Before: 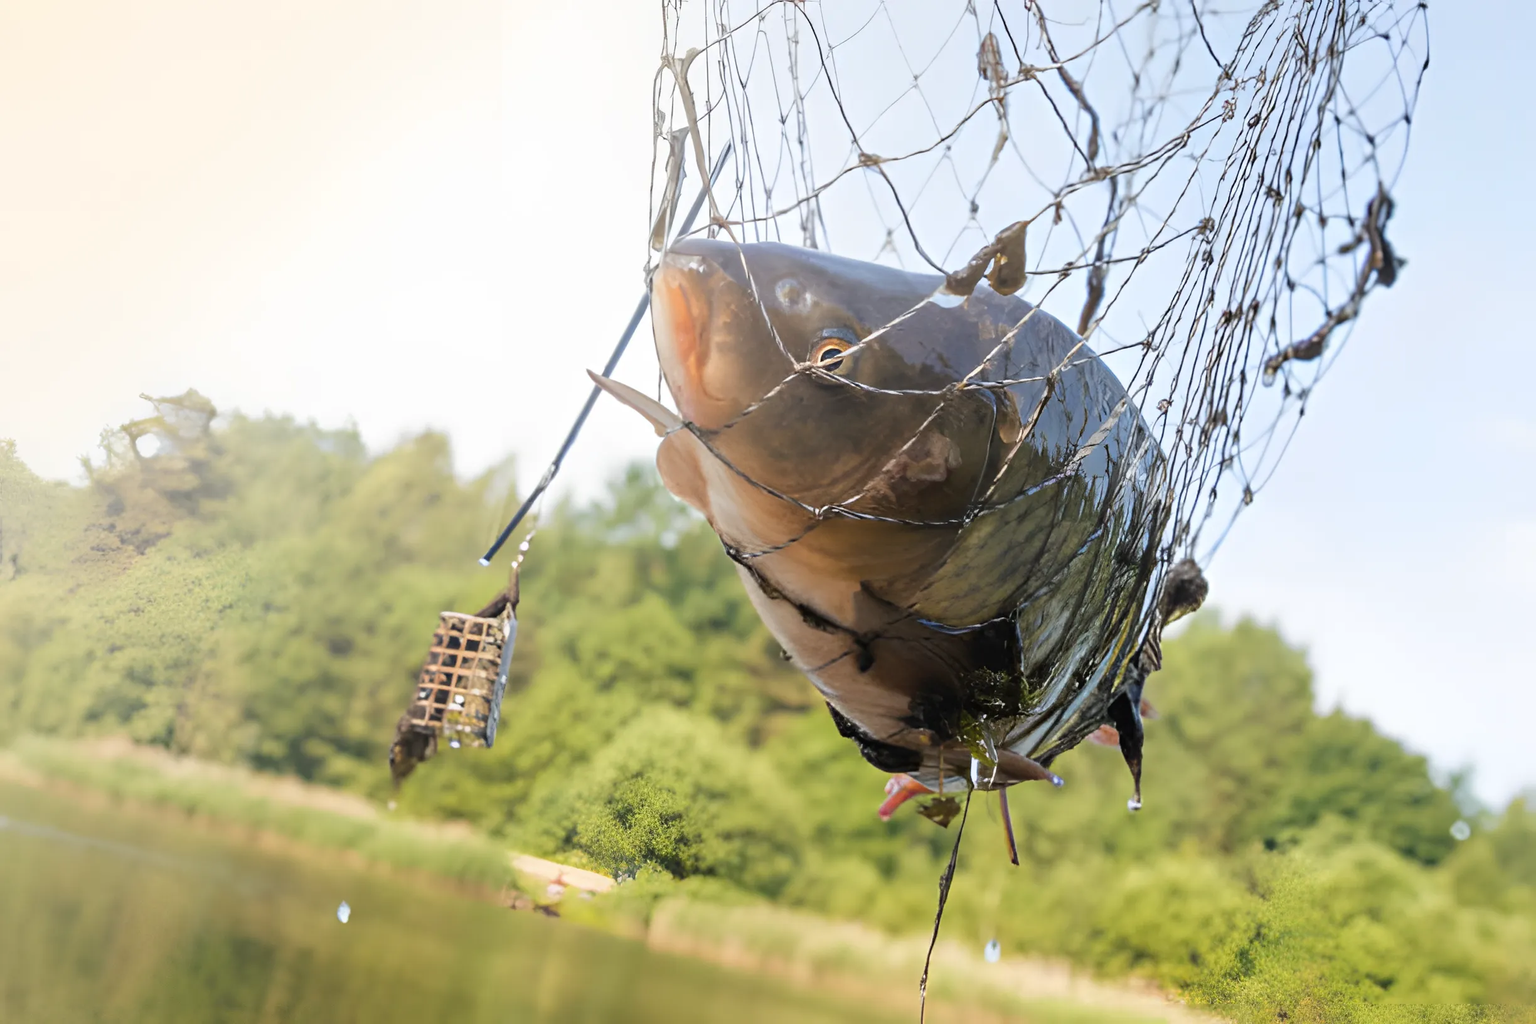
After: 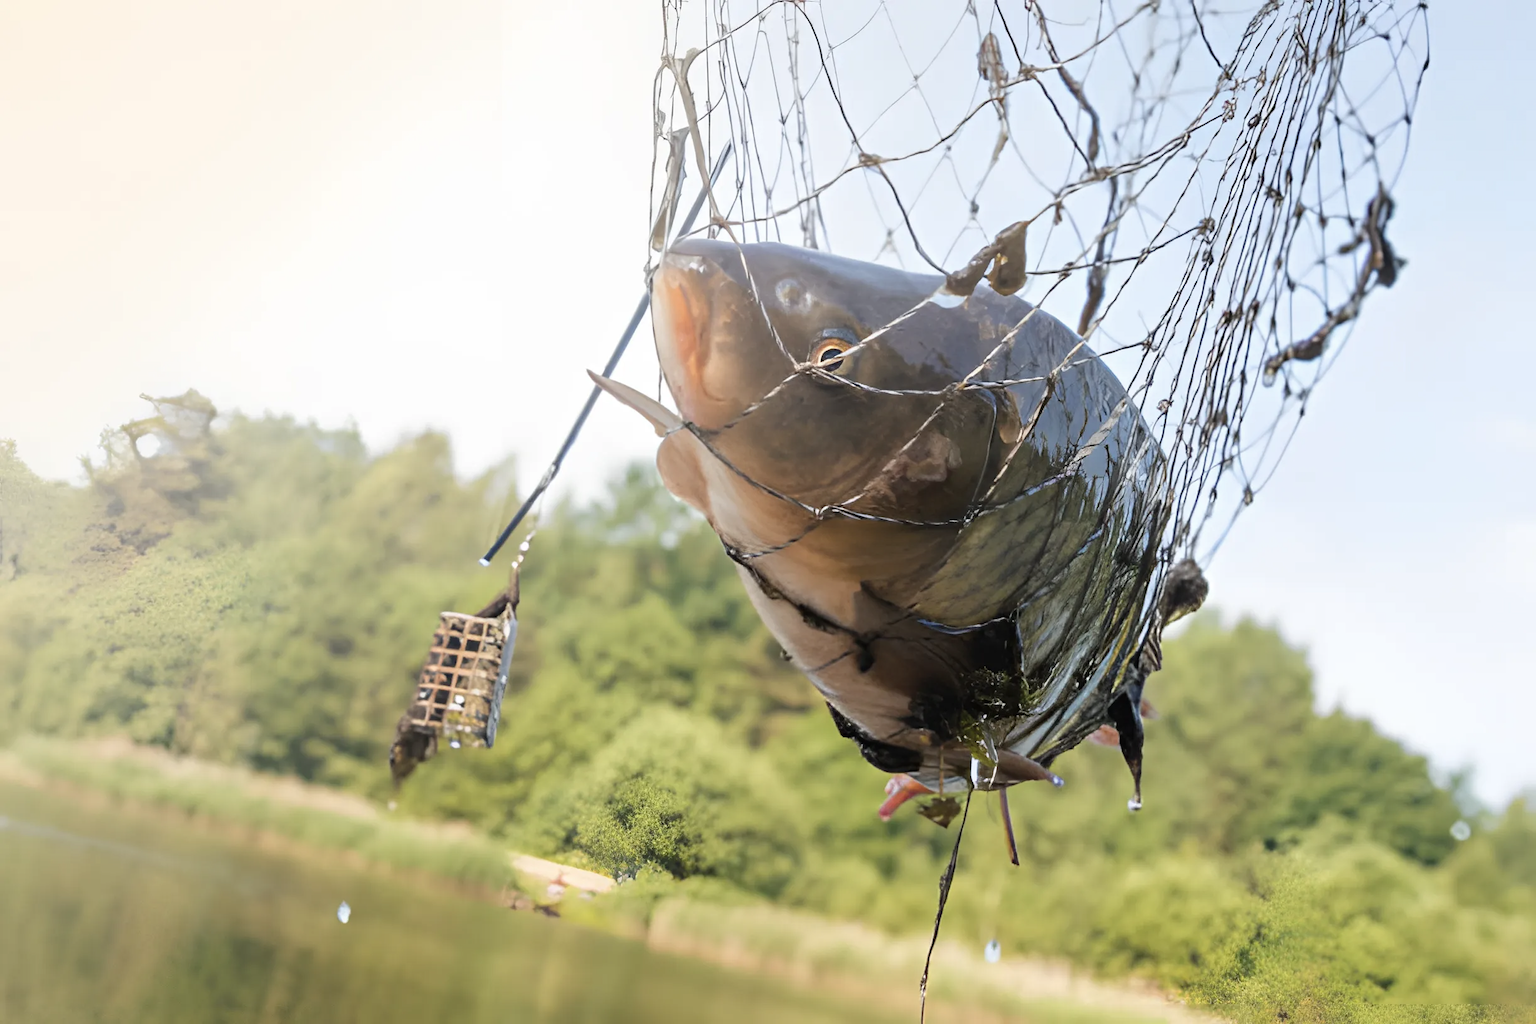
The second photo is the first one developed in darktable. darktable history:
color correction: saturation 0.85
tone equalizer: on, module defaults
